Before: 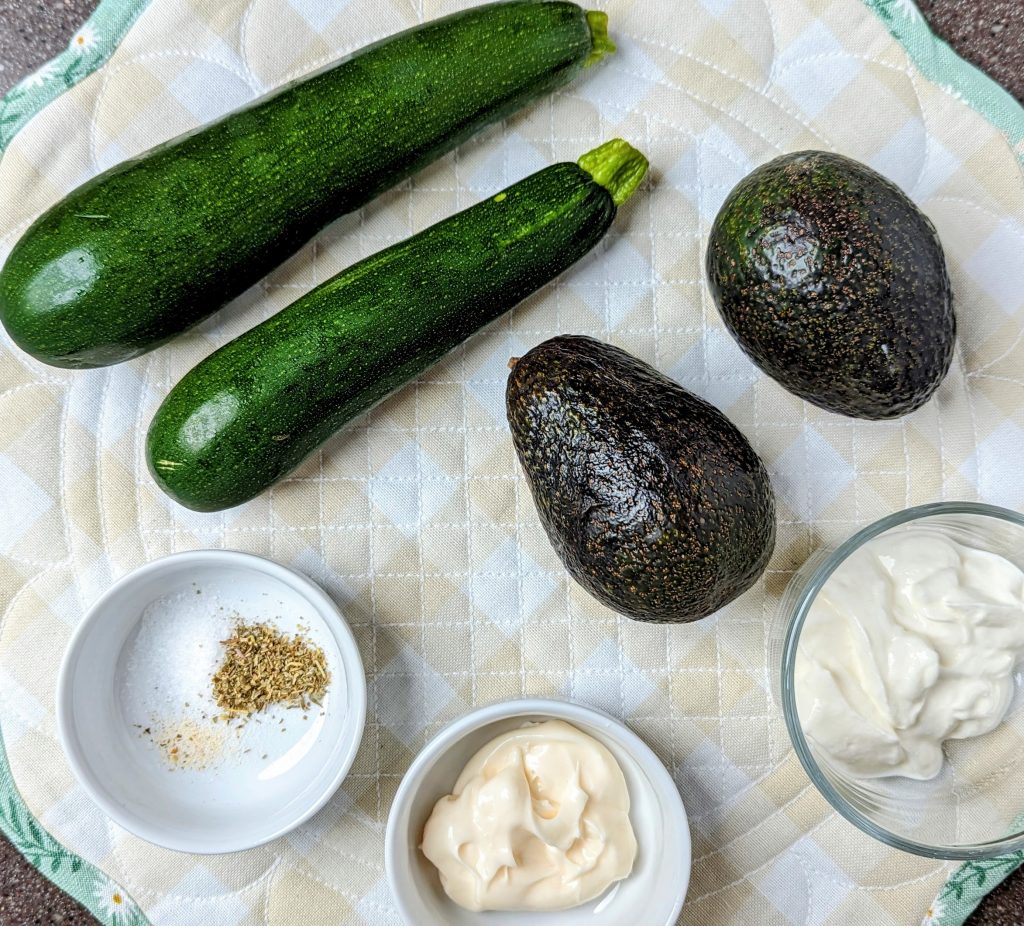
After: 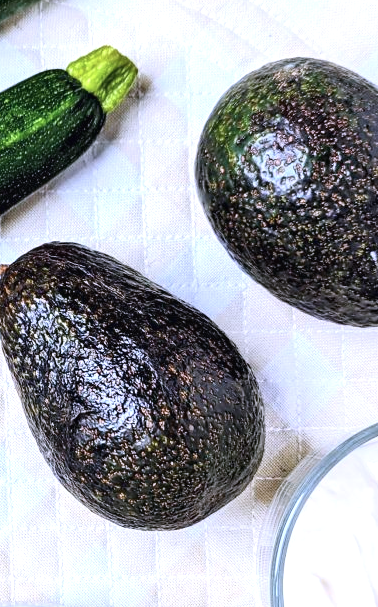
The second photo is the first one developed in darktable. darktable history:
crop and rotate: left 49.936%, top 10.094%, right 13.136%, bottom 24.256%
exposure: black level correction -0.002, exposure 0.54 EV, compensate highlight preservation false
color calibration: output R [1.063, -0.012, -0.003, 0], output B [-0.079, 0.047, 1, 0], illuminant custom, x 0.389, y 0.387, temperature 3838.64 K
contrast brightness saturation: contrast 0.15, brightness 0.05
contrast equalizer: octaves 7, y [[0.6 ×6], [0.55 ×6], [0 ×6], [0 ×6], [0 ×6]], mix 0.15
